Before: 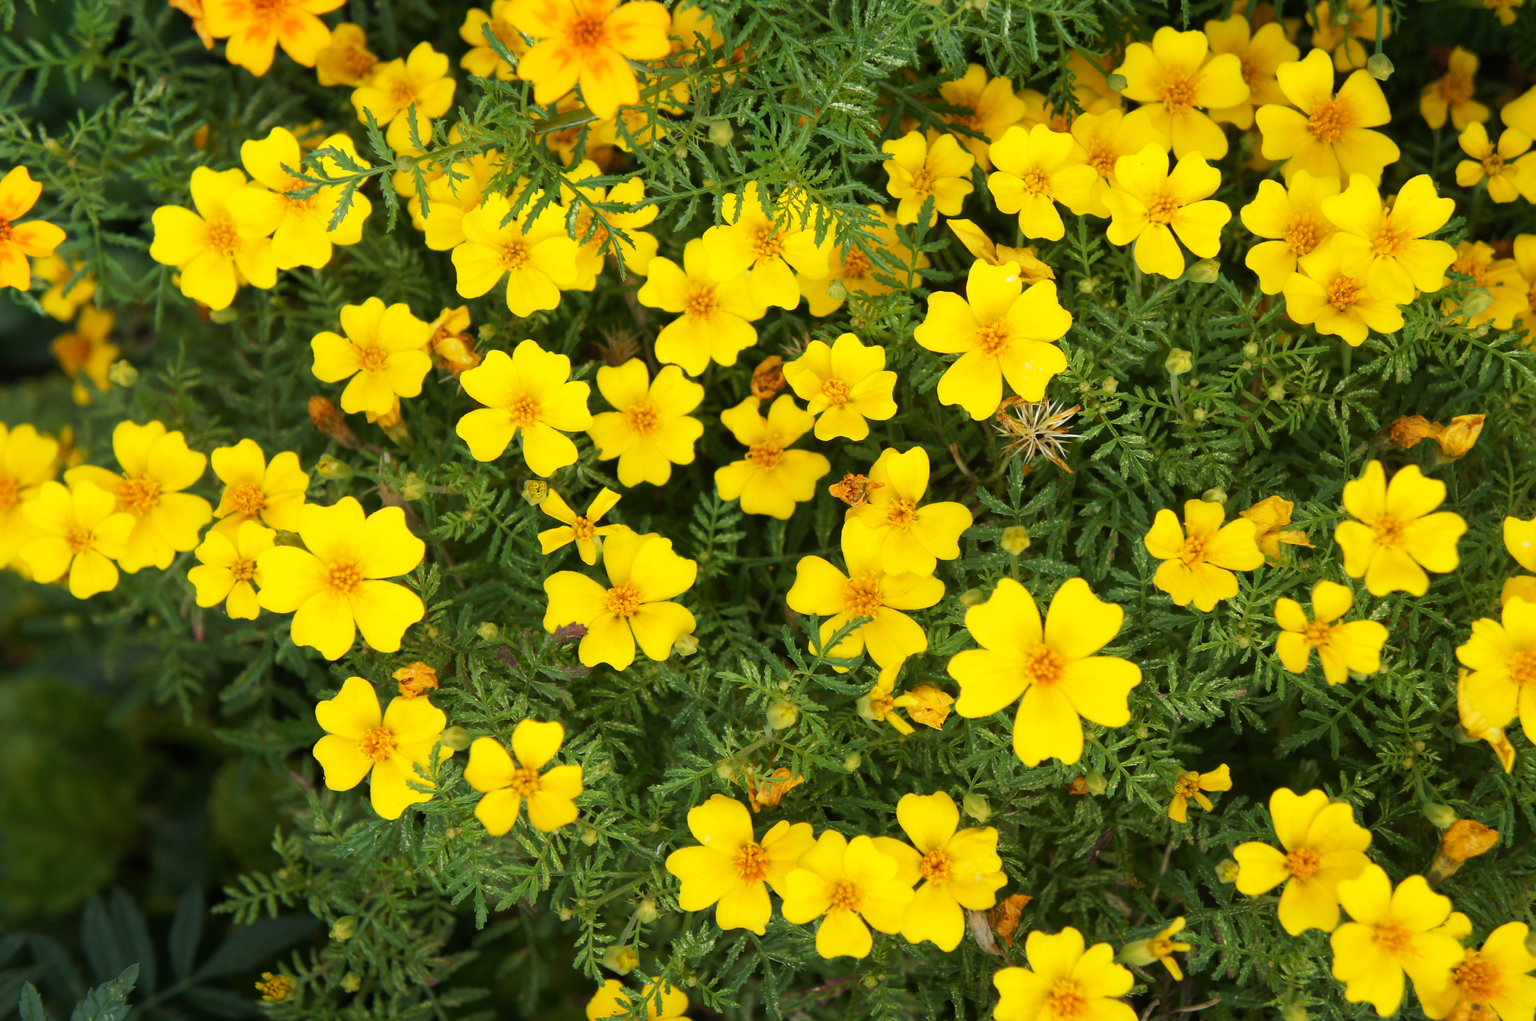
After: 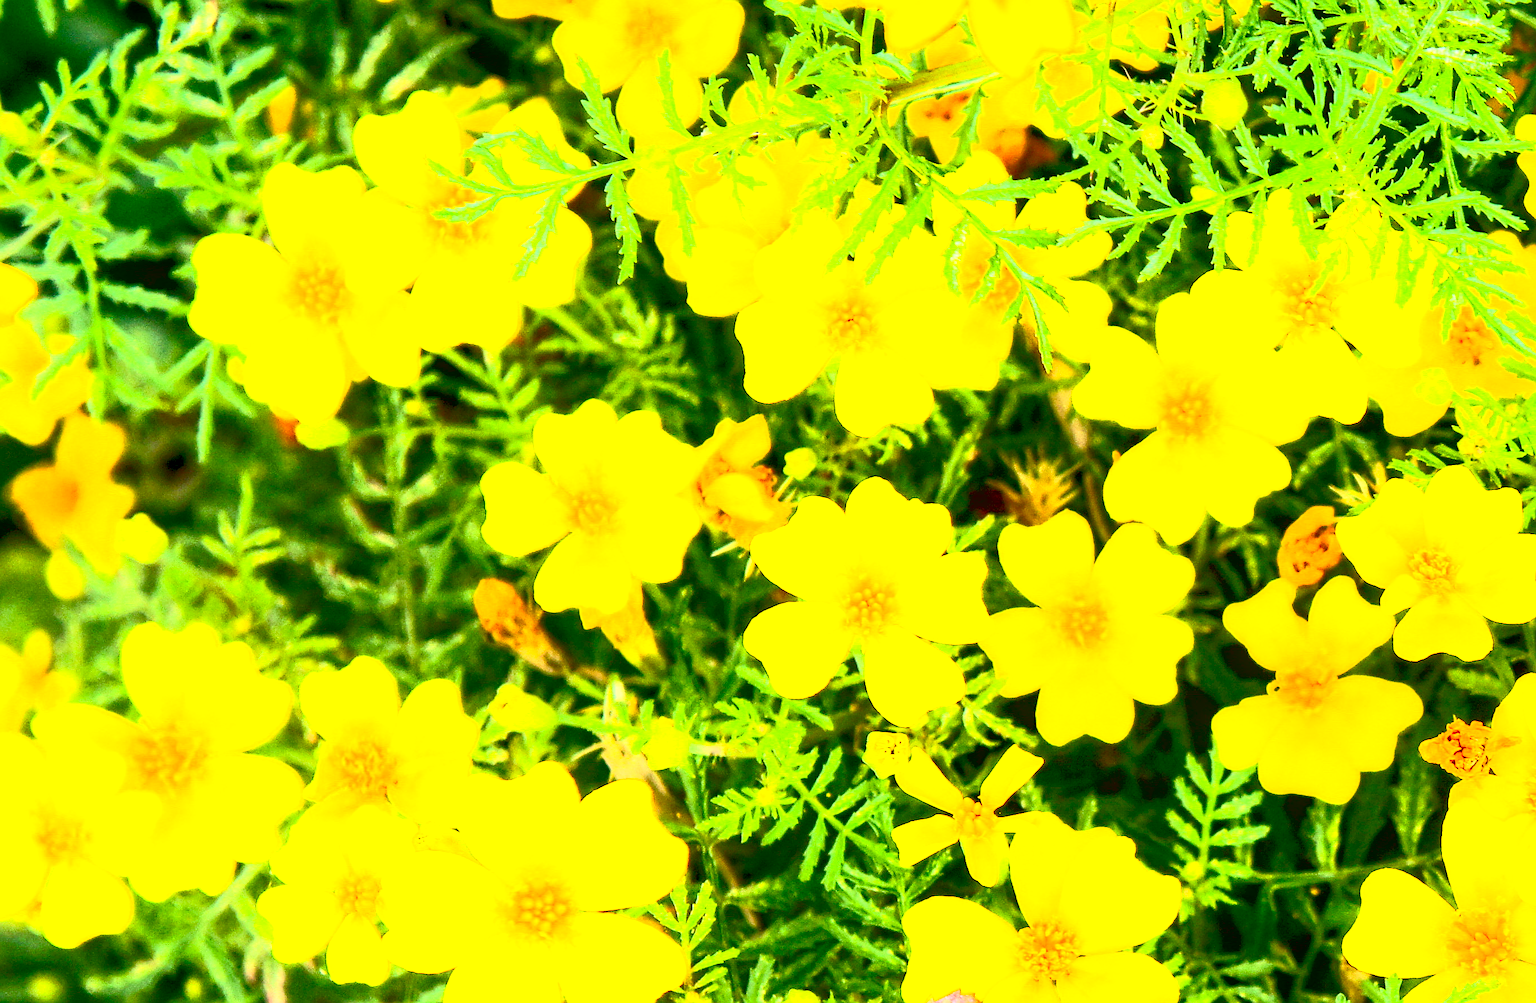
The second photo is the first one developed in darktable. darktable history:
exposure: black level correction 0.009, exposure 1.424 EV, compensate exposure bias true, compensate highlight preservation false
crop and rotate: left 3.027%, top 7.493%, right 41.818%, bottom 38.292%
contrast brightness saturation: contrast 0.84, brightness 0.606, saturation 0.584
sharpen: radius 1.365, amount 1.256, threshold 0.617
local contrast: on, module defaults
shadows and highlights: shadows 11.57, white point adjustment 1.26, highlights -0.393, highlights color adjustment 49.73%, soften with gaussian
contrast equalizer: y [[0.518, 0.517, 0.501, 0.5, 0.5, 0.5], [0.5 ×6], [0.5 ×6], [0 ×6], [0 ×6]]
